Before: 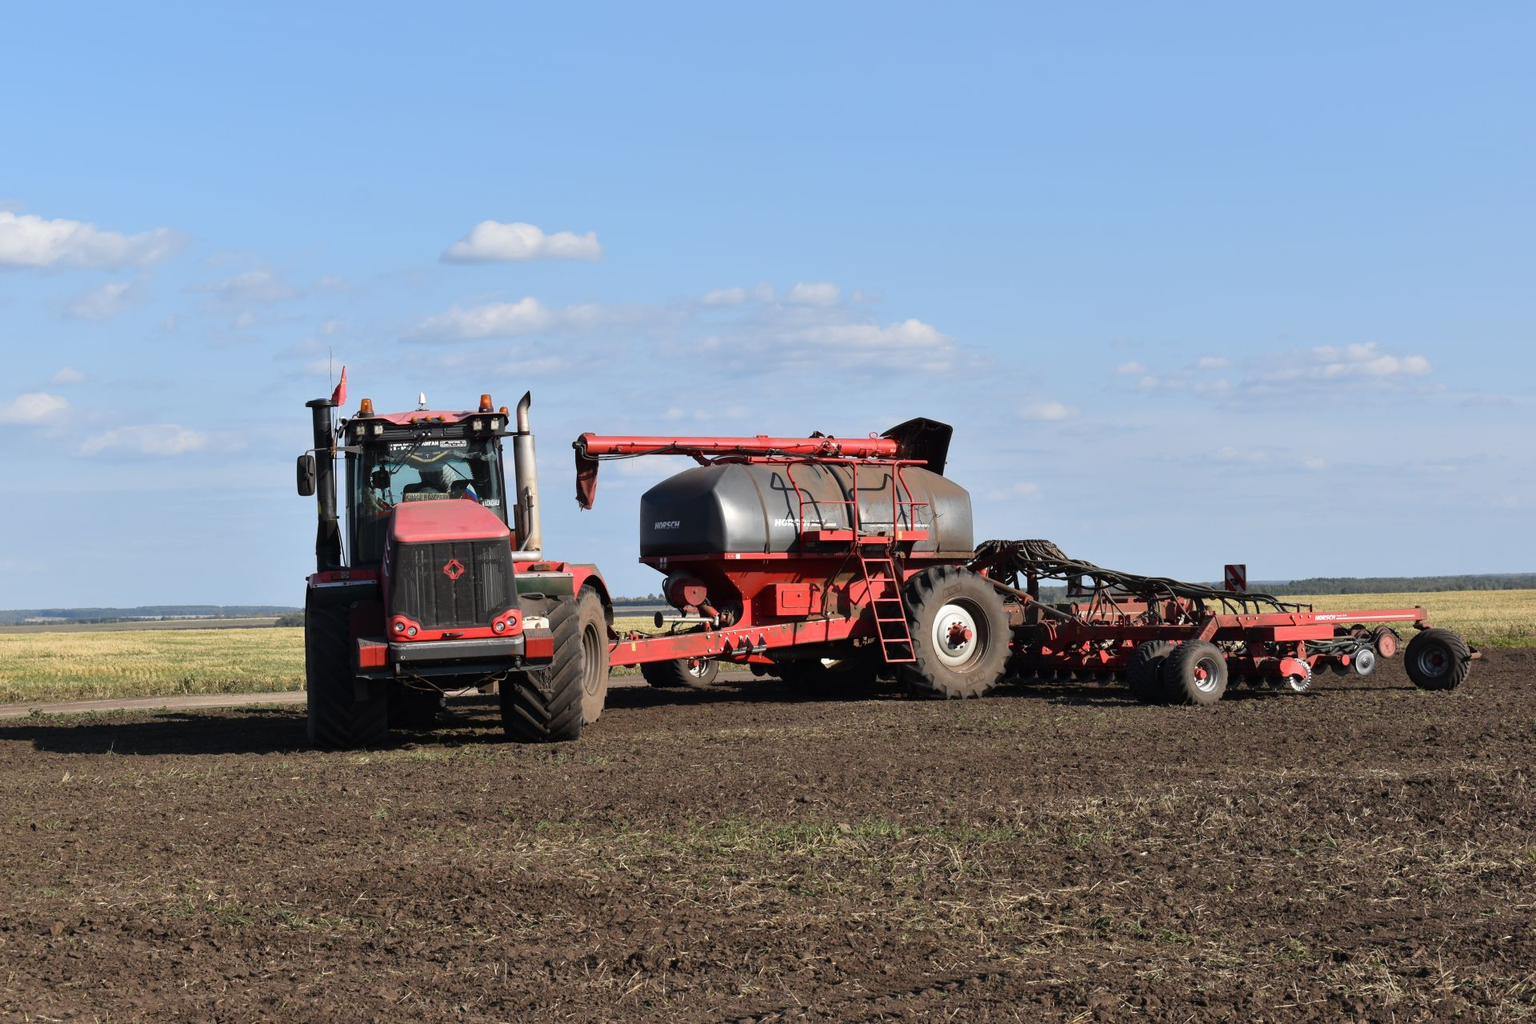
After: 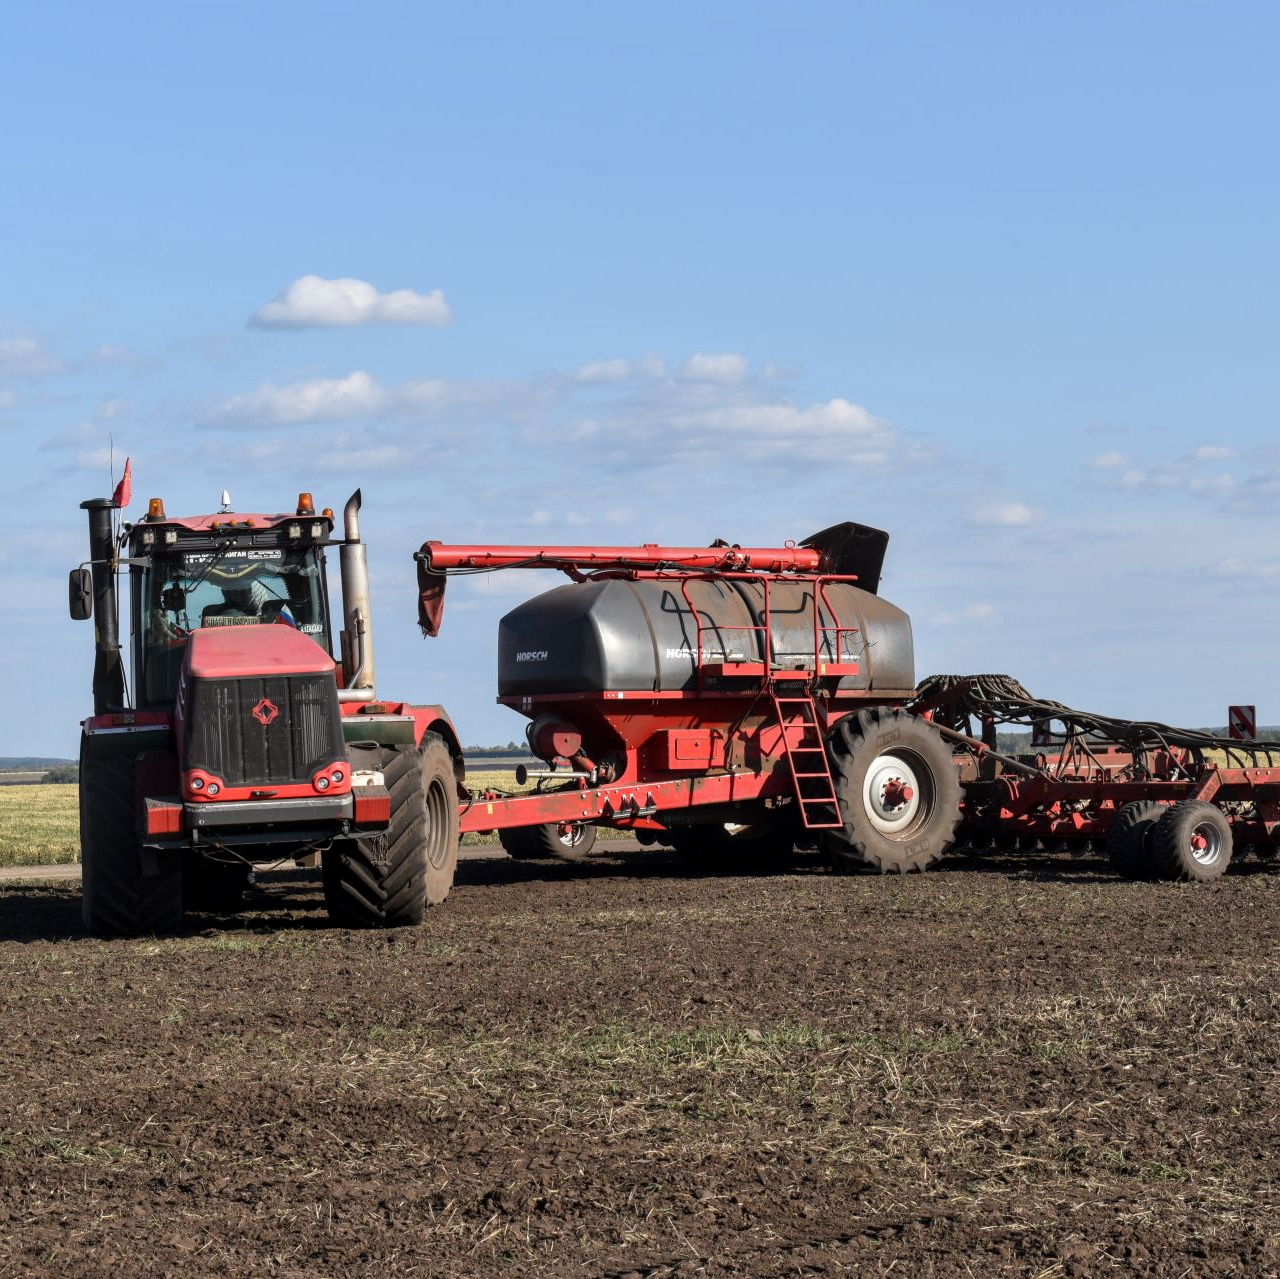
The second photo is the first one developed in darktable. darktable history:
local contrast: on, module defaults
crop and rotate: left 15.754%, right 17.579%
